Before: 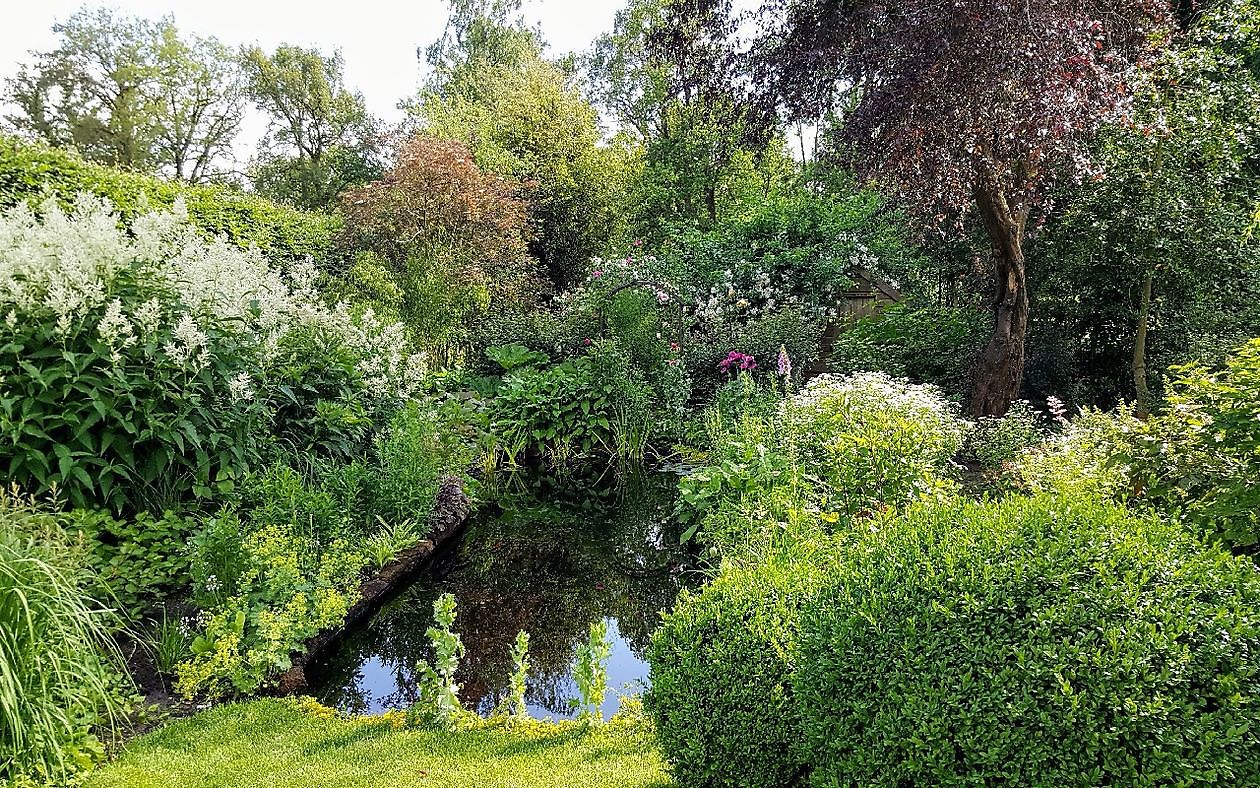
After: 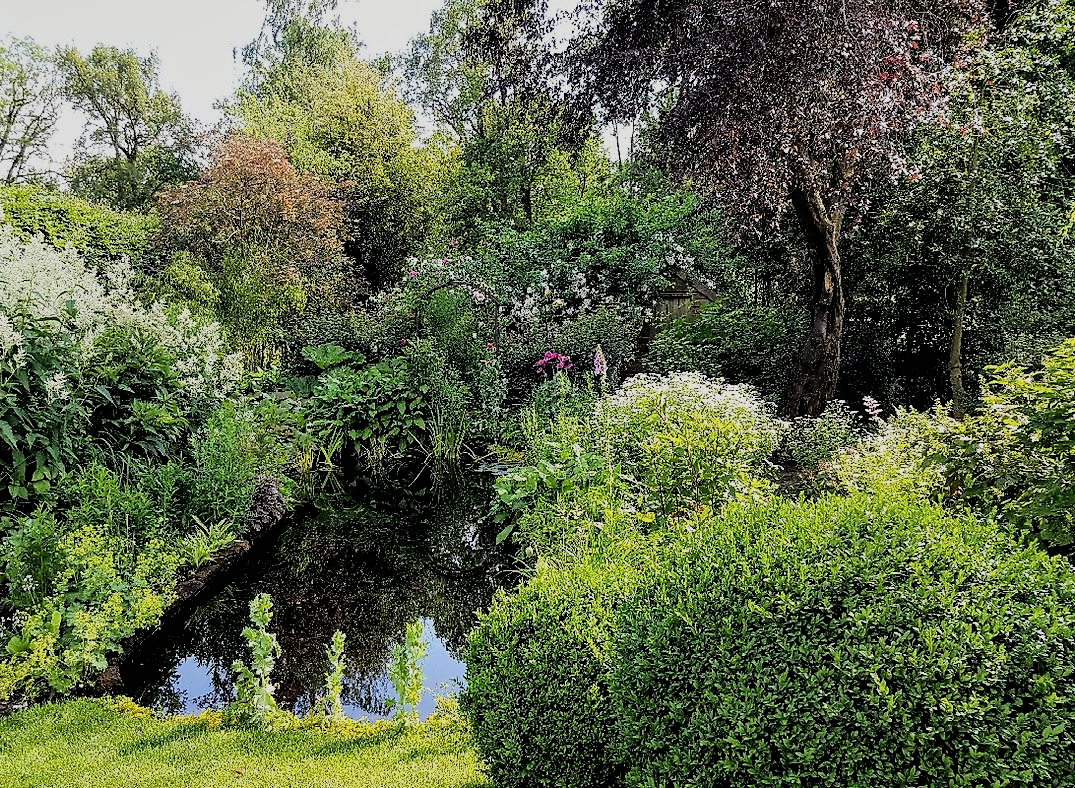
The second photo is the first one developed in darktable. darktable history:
shadows and highlights: shadows 36.39, highlights -27.71, soften with gaussian
filmic rgb: black relative exposure -5.06 EV, white relative exposure 4 EV, hardness 2.91, contrast 1.193, color science v6 (2022)
crop and rotate: left 14.606%
